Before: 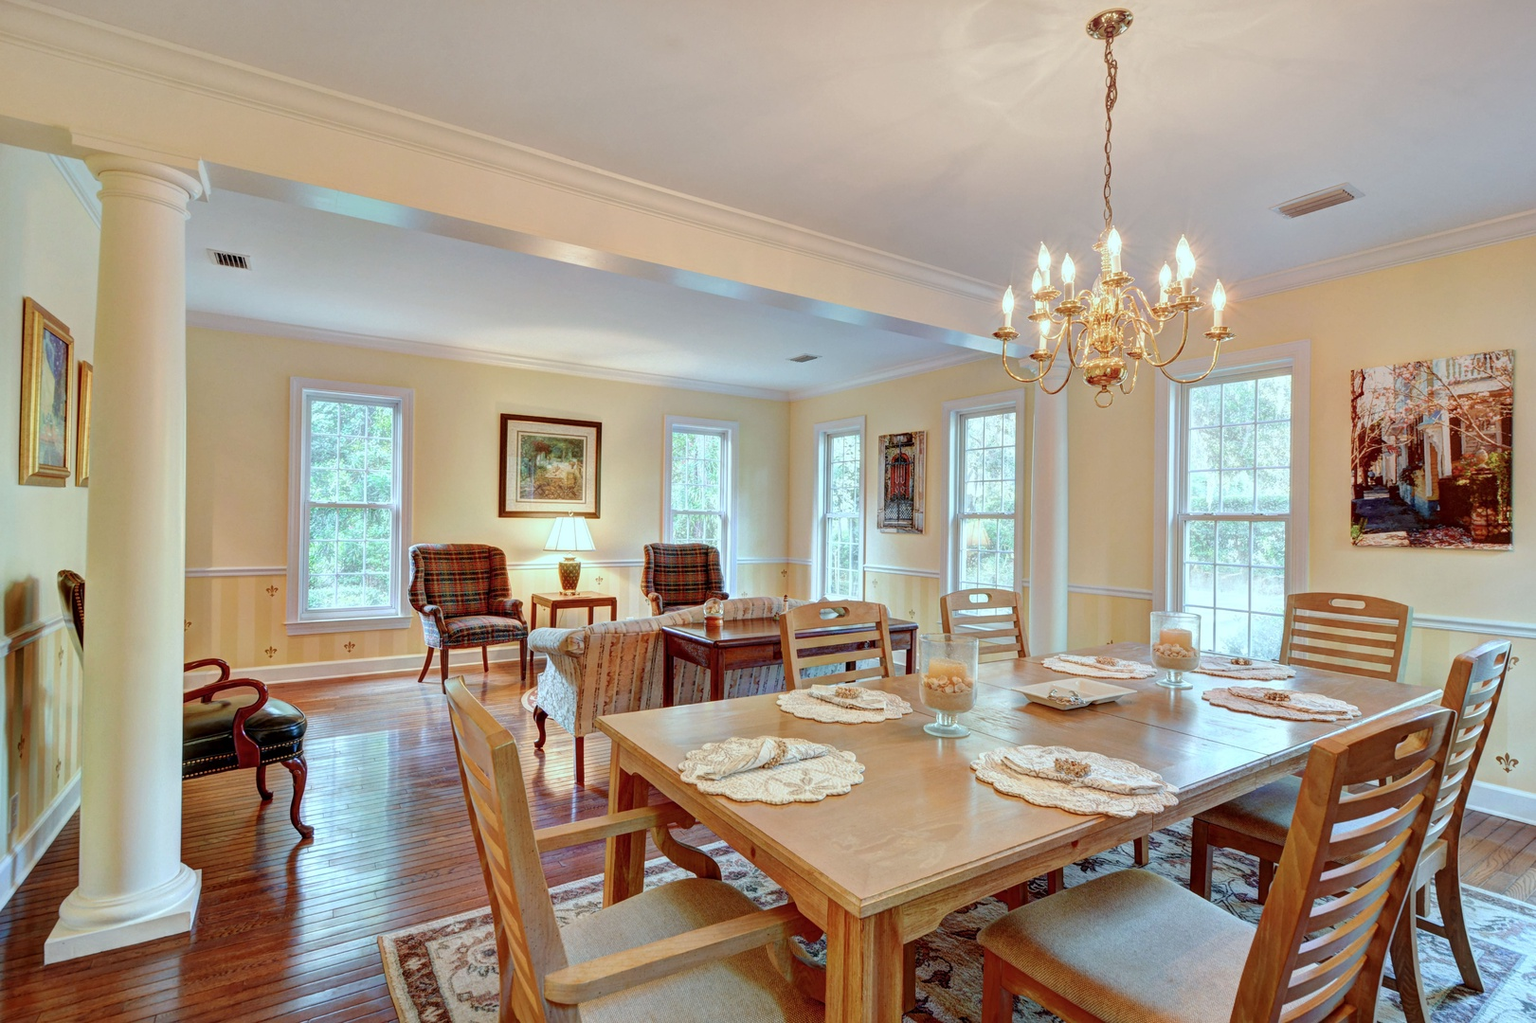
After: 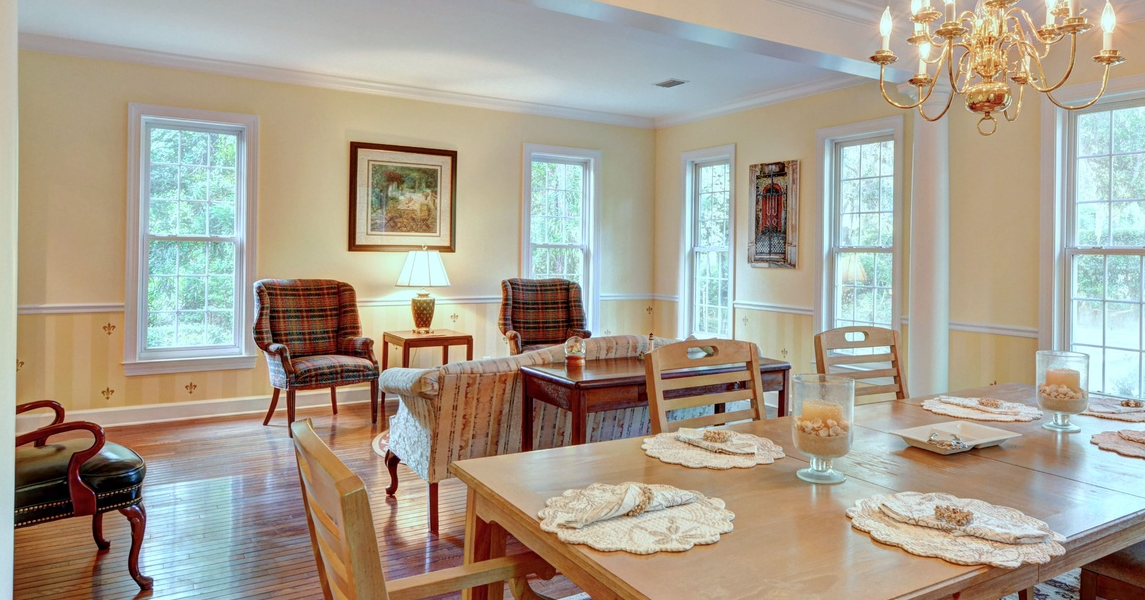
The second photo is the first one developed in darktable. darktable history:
crop: left 11.028%, top 27.328%, right 18.28%, bottom 17.072%
